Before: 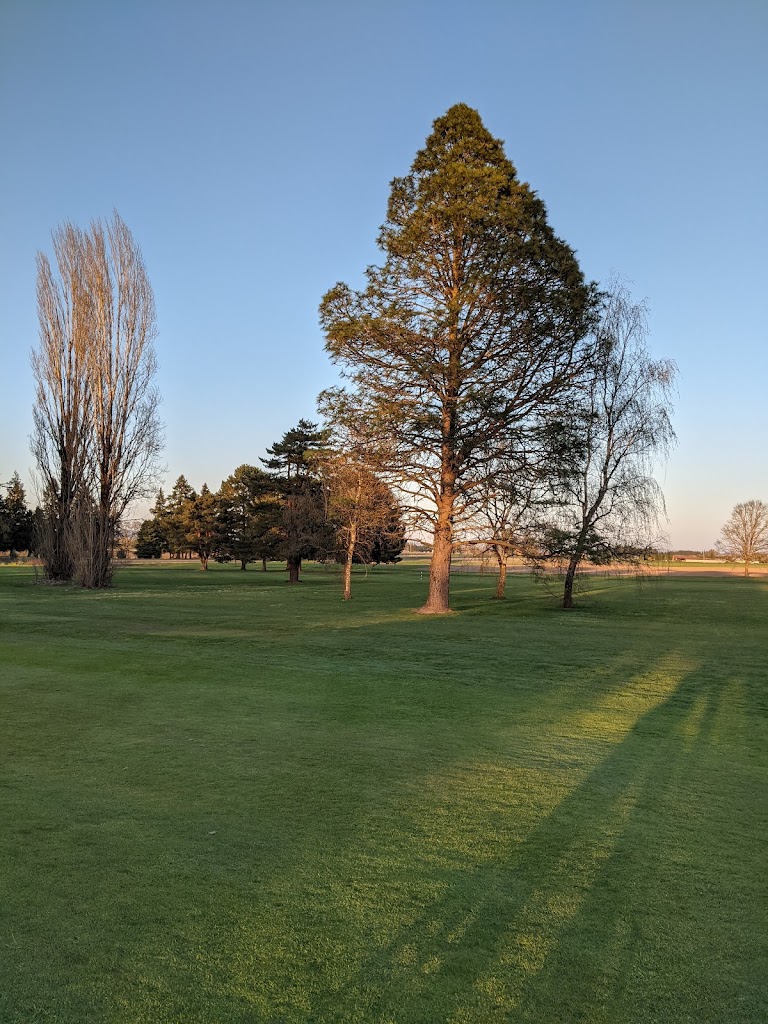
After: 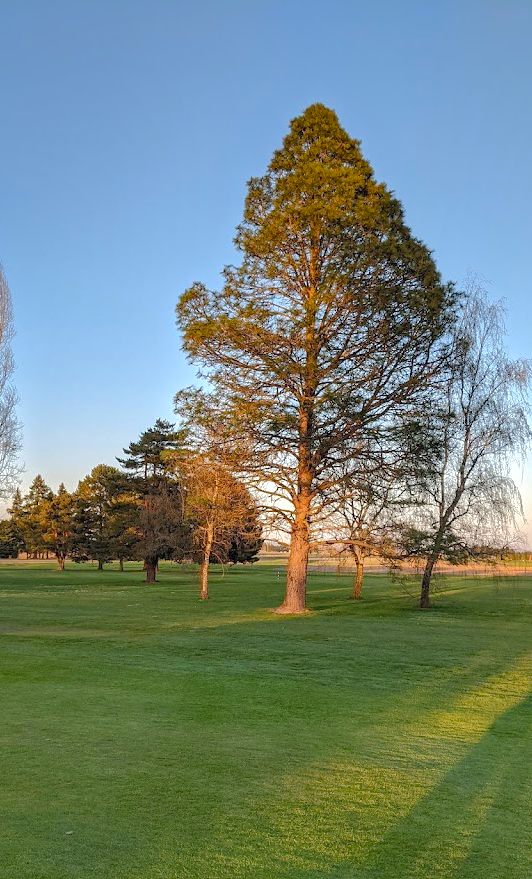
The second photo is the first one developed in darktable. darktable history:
exposure: black level correction 0, exposure 0.597 EV, compensate highlight preservation false
color balance rgb: perceptual saturation grading › global saturation 27.517%, perceptual saturation grading › highlights -25.577%, perceptual saturation grading › shadows 23.944%, contrast -10.615%
shadows and highlights: shadows 39.89, highlights -60.09
crop: left 18.684%, right 12.045%, bottom 14.096%
